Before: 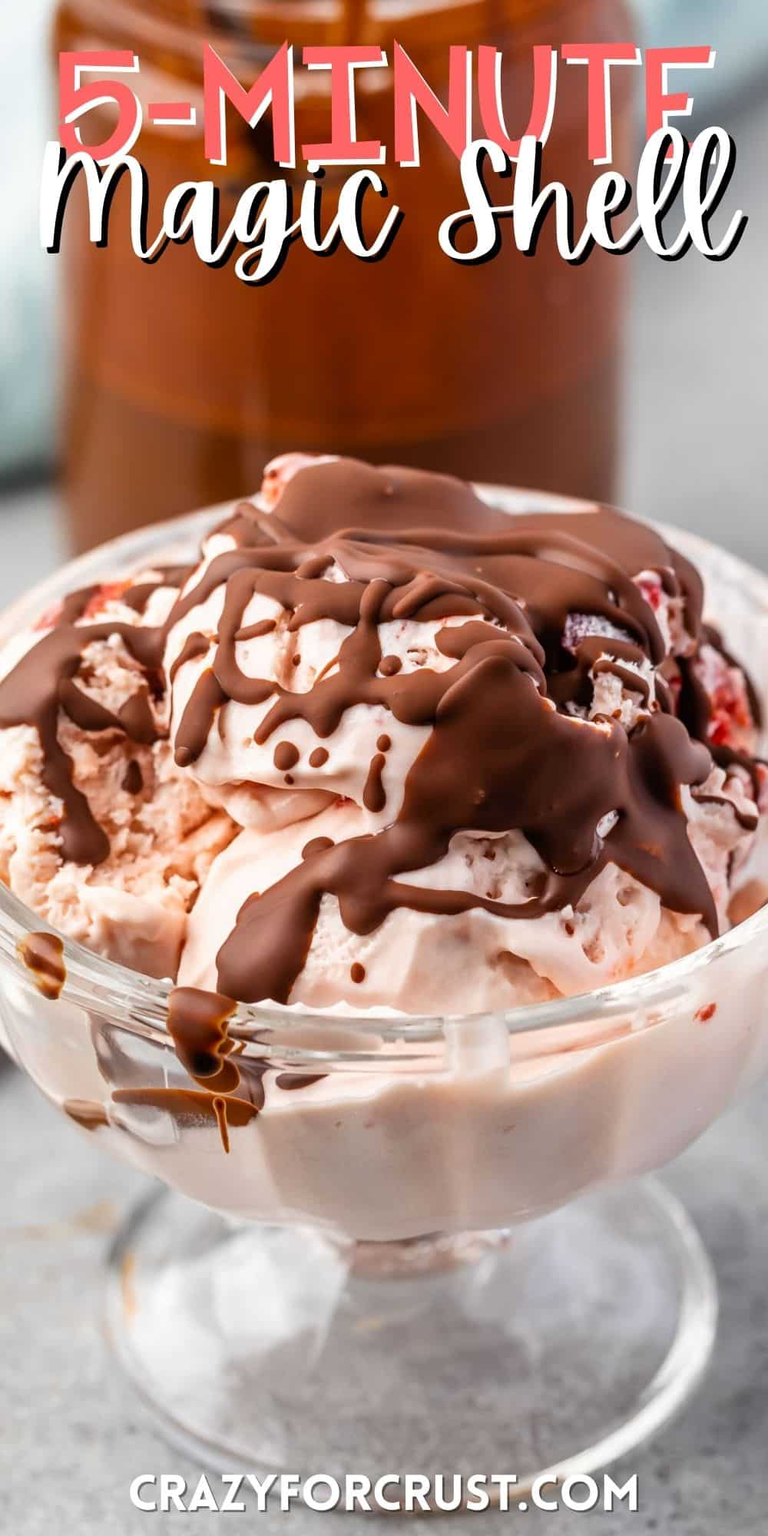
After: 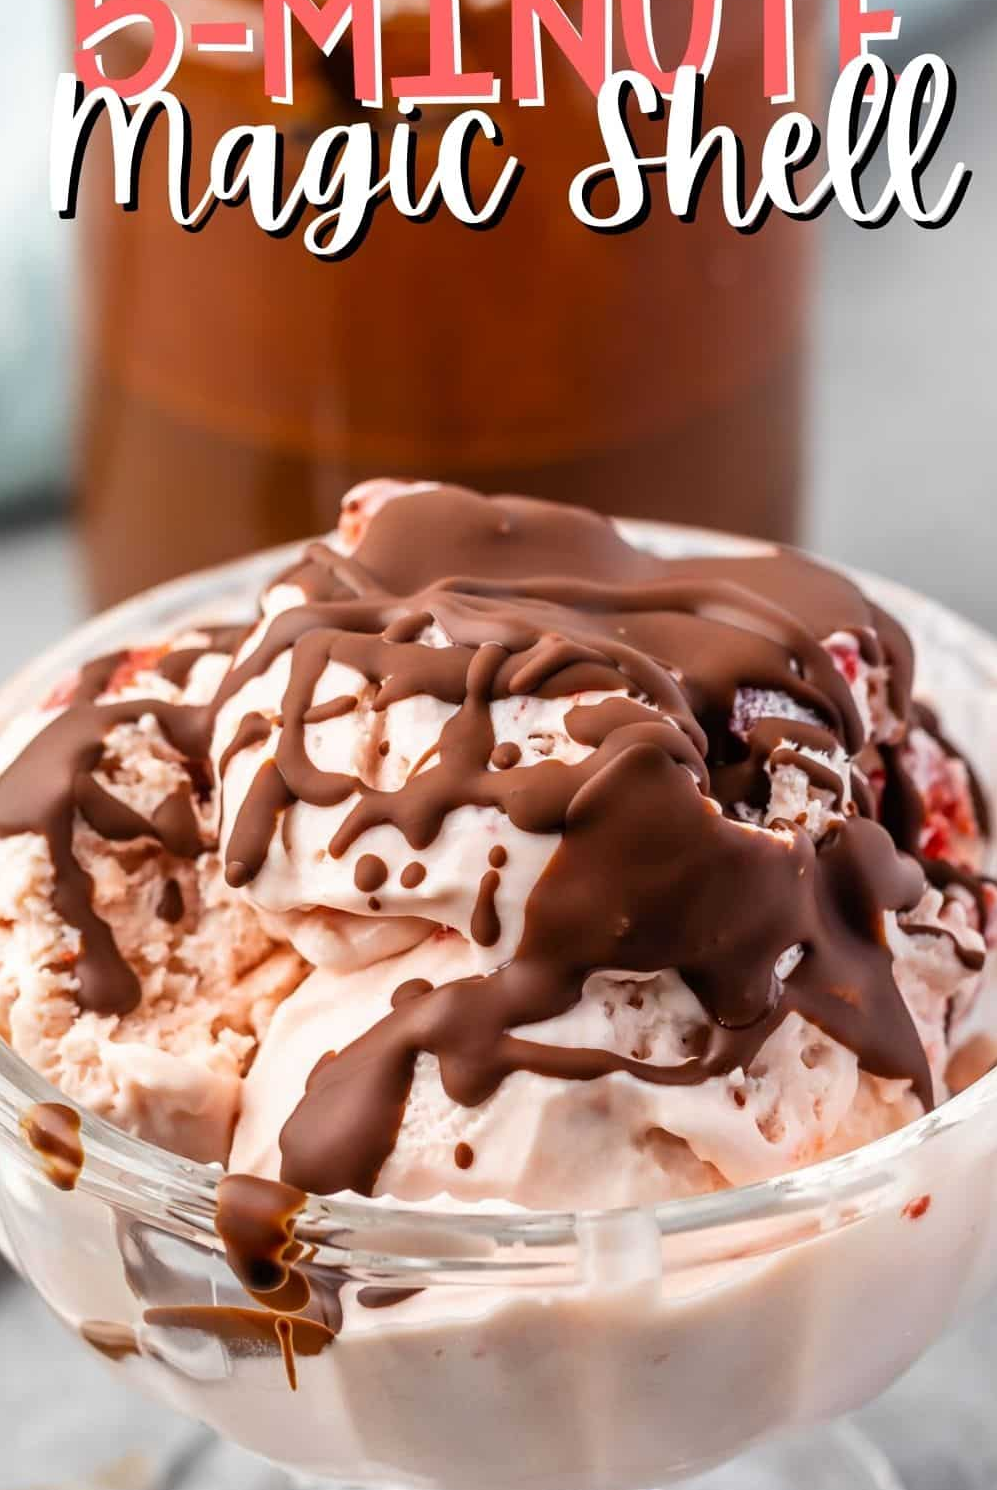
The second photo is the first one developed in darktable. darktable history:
crop: left 0.238%, top 5.568%, bottom 19.914%
